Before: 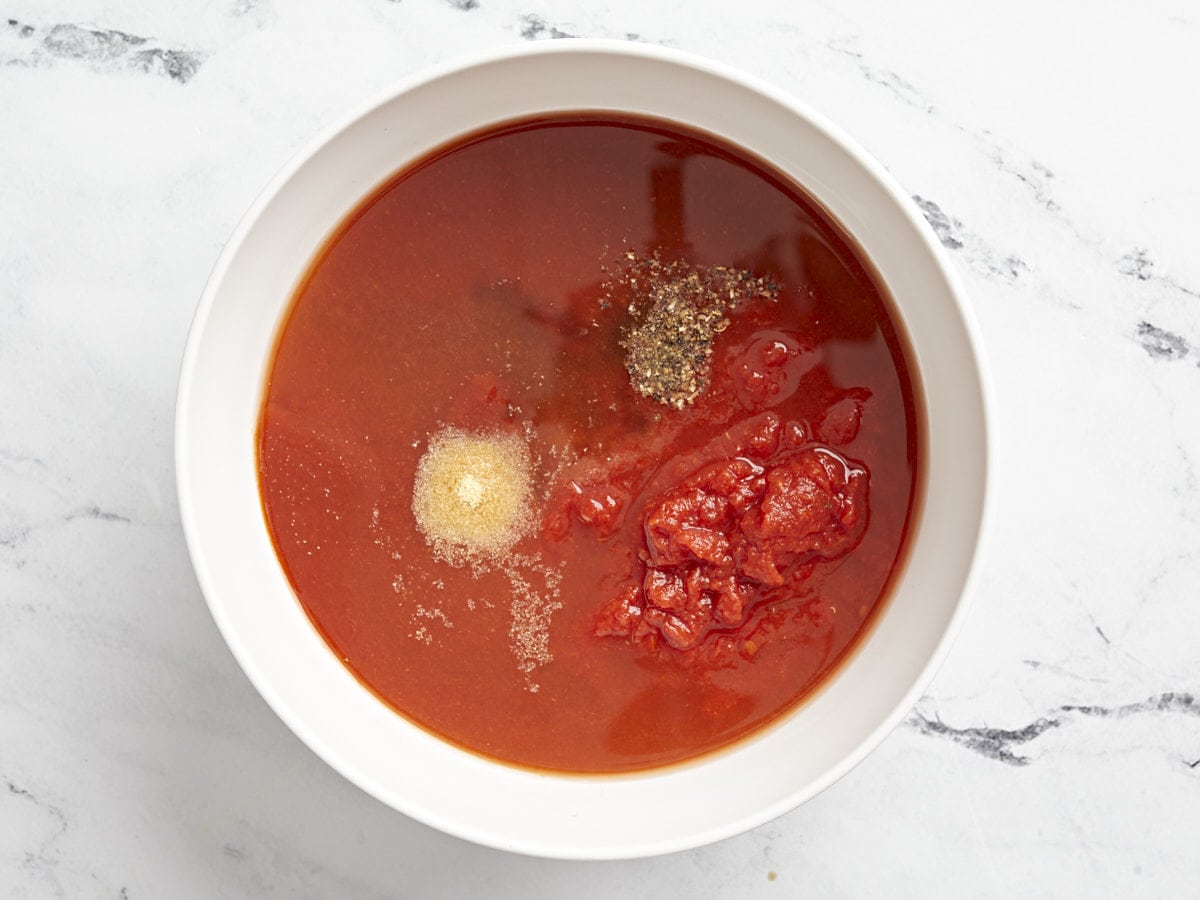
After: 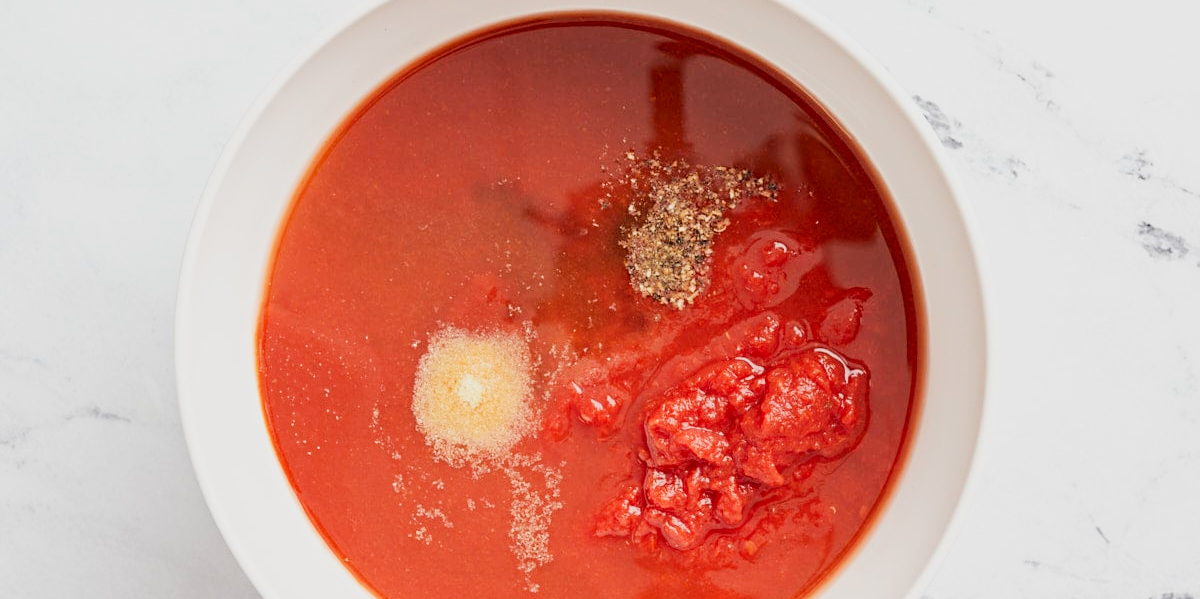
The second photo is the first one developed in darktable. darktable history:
crop: top 11.178%, bottom 22.174%
exposure: black level correction 0, exposure 0.498 EV, compensate highlight preservation false
filmic rgb: black relative exposure -7.65 EV, white relative exposure 4.56 EV, threshold 3.04 EV, hardness 3.61, contrast 1.112, enable highlight reconstruction true
